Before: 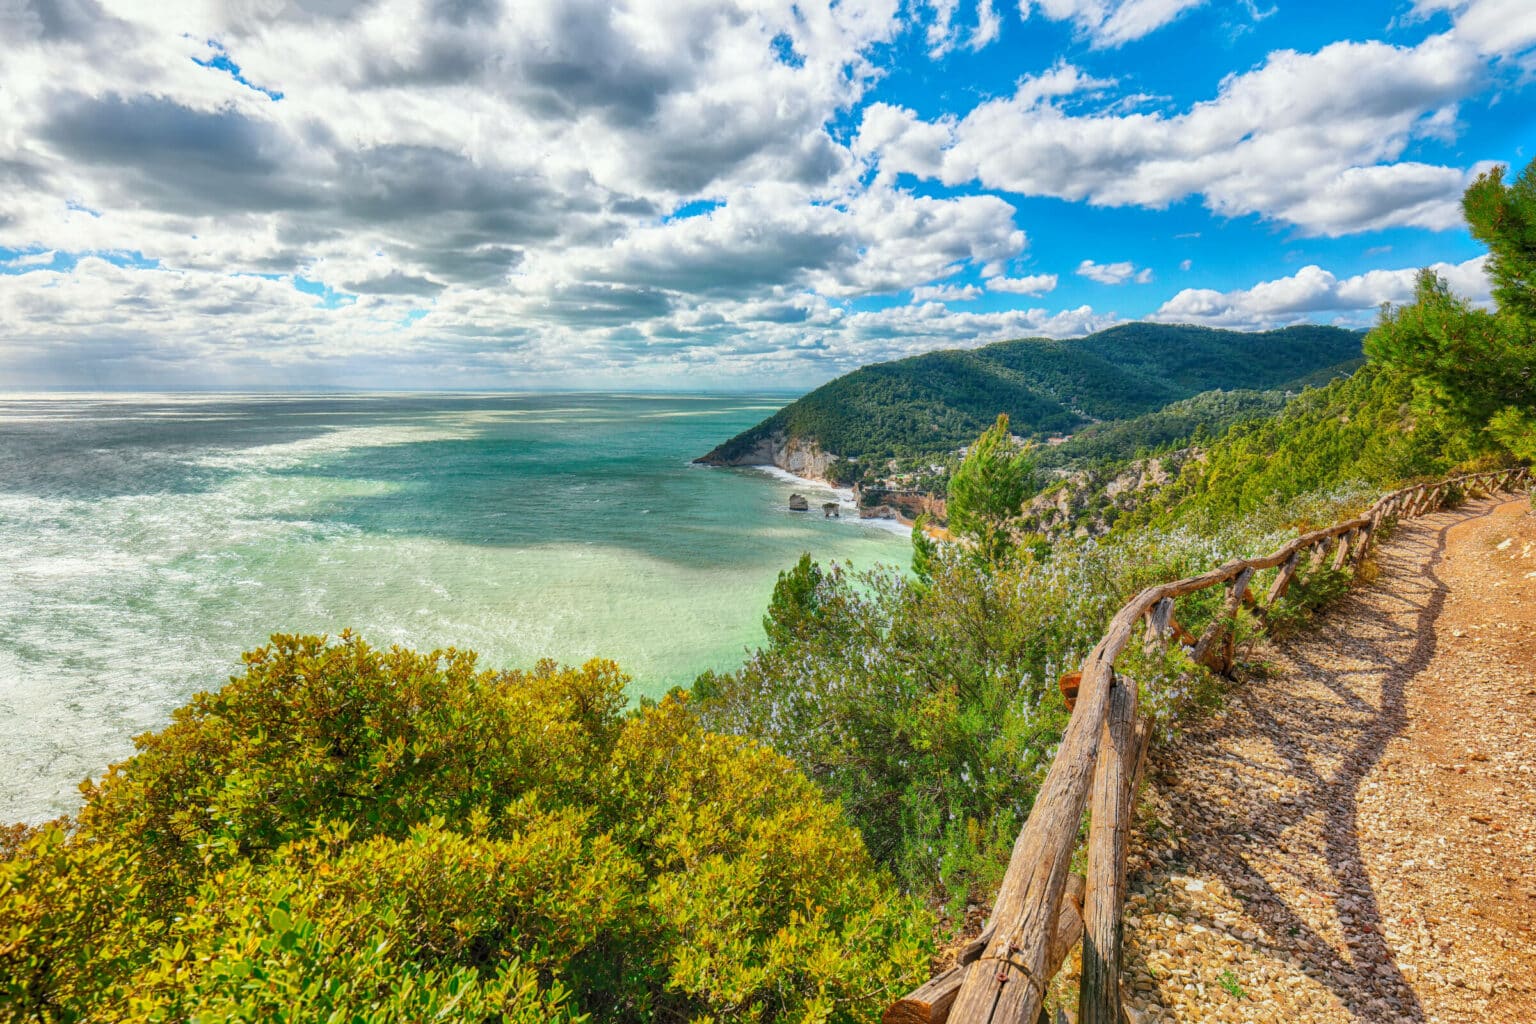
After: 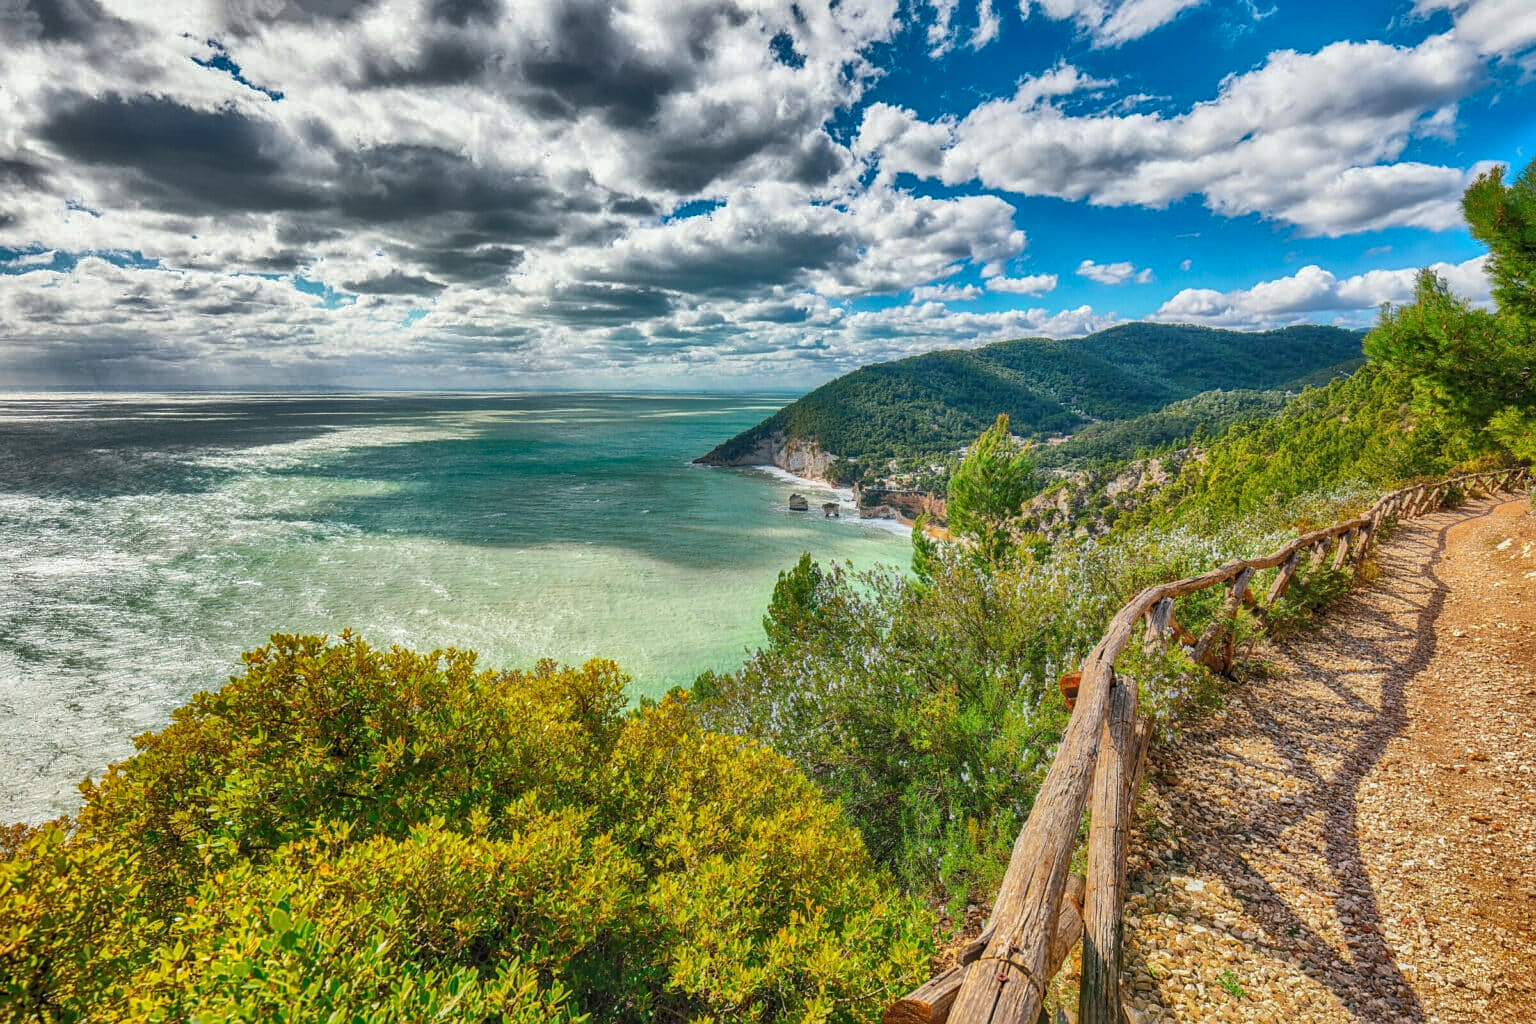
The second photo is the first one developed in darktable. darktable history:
shadows and highlights: radius 108.18, shadows 41.01, highlights -72.62, highlights color adjustment 0.369%, low approximation 0.01, soften with gaussian
sharpen: radius 0.991
local contrast: detail 109%
